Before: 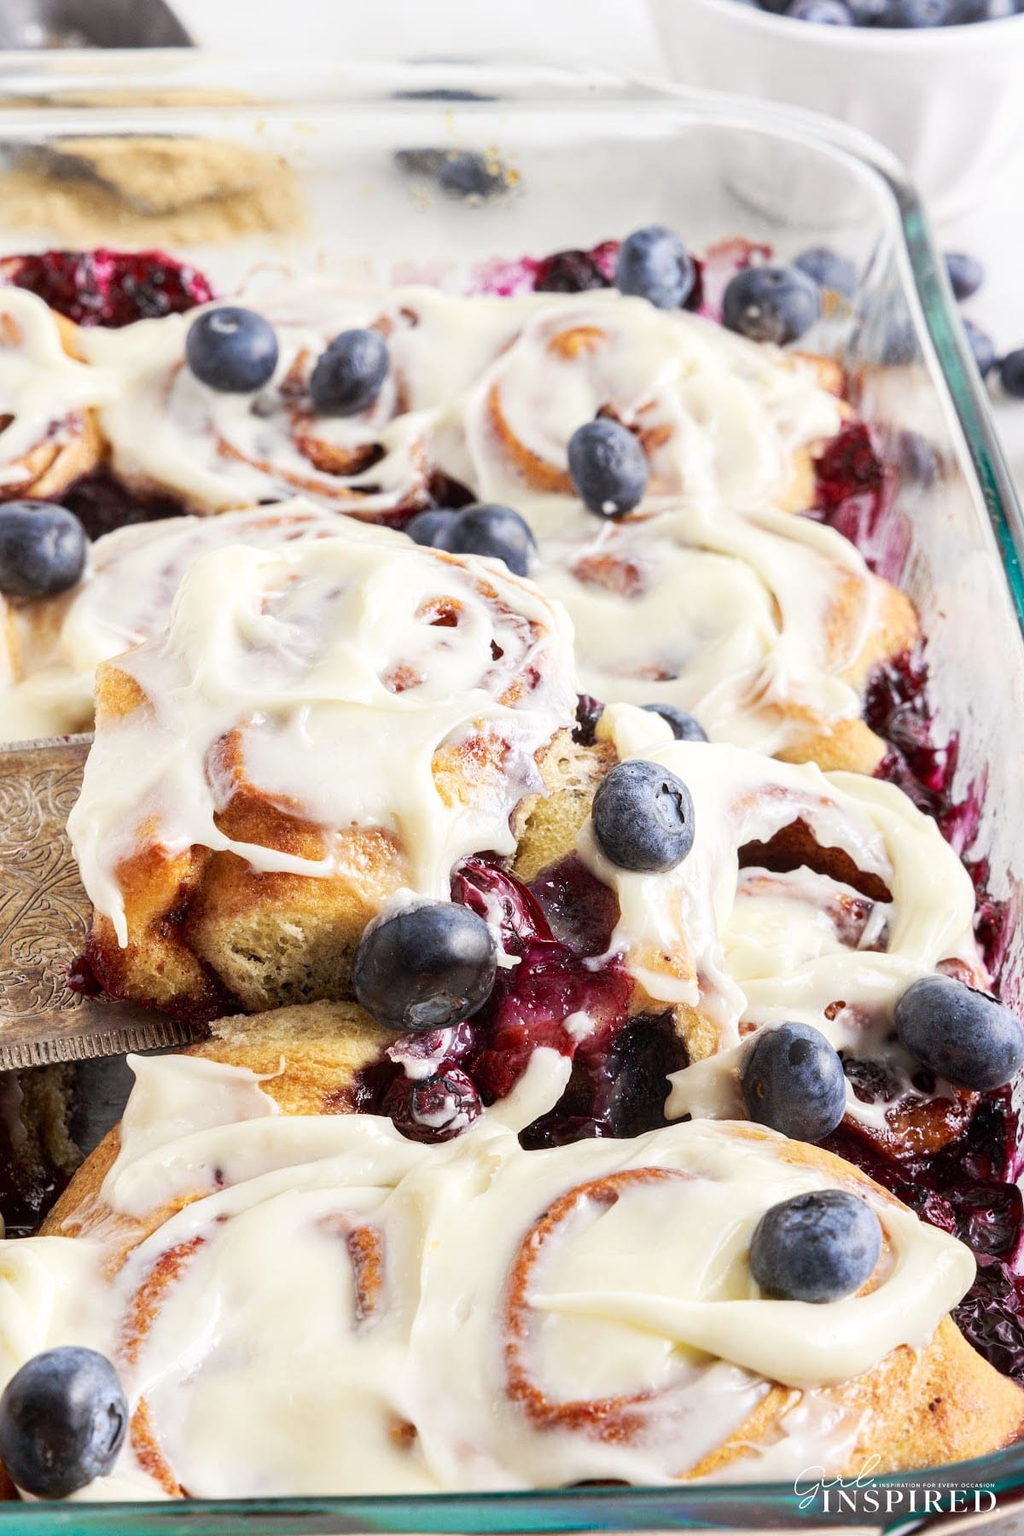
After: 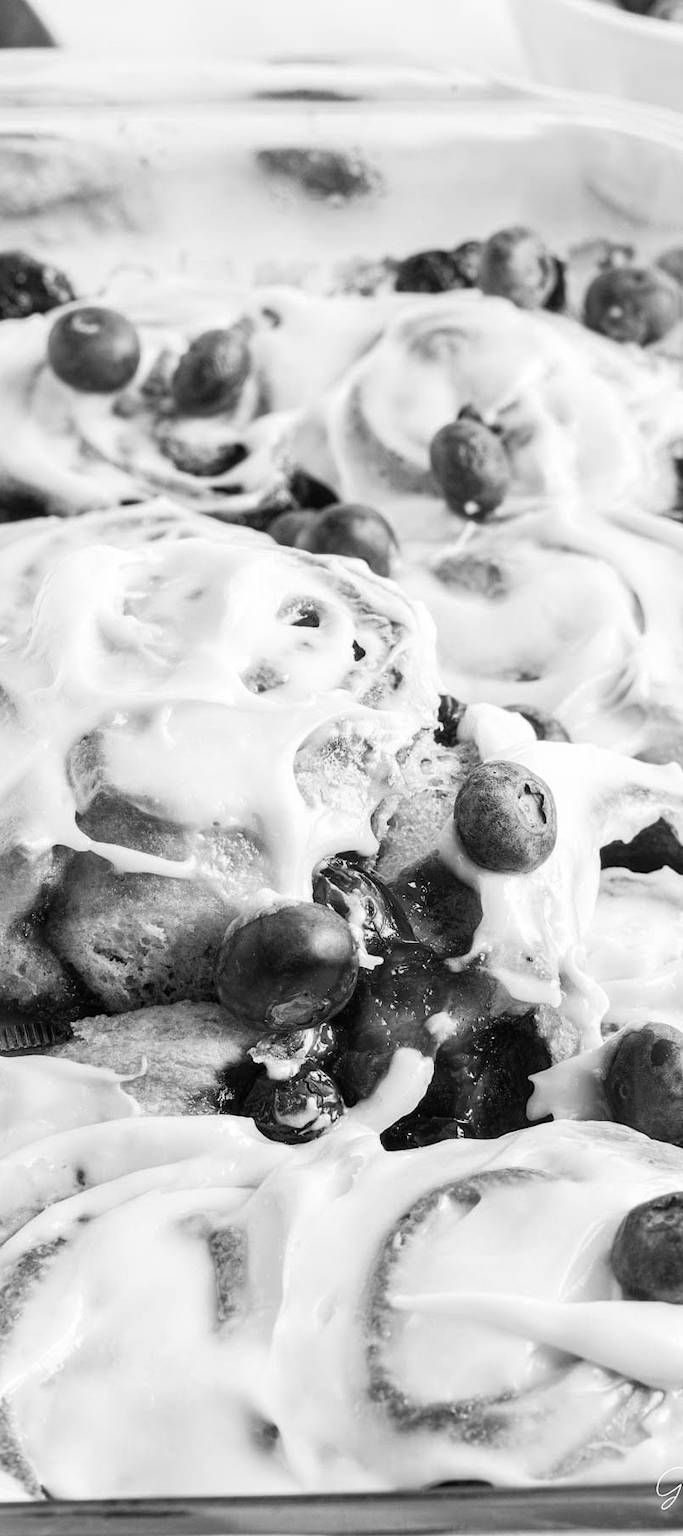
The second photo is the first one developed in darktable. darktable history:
monochrome: on, module defaults
crop and rotate: left 13.537%, right 19.796%
